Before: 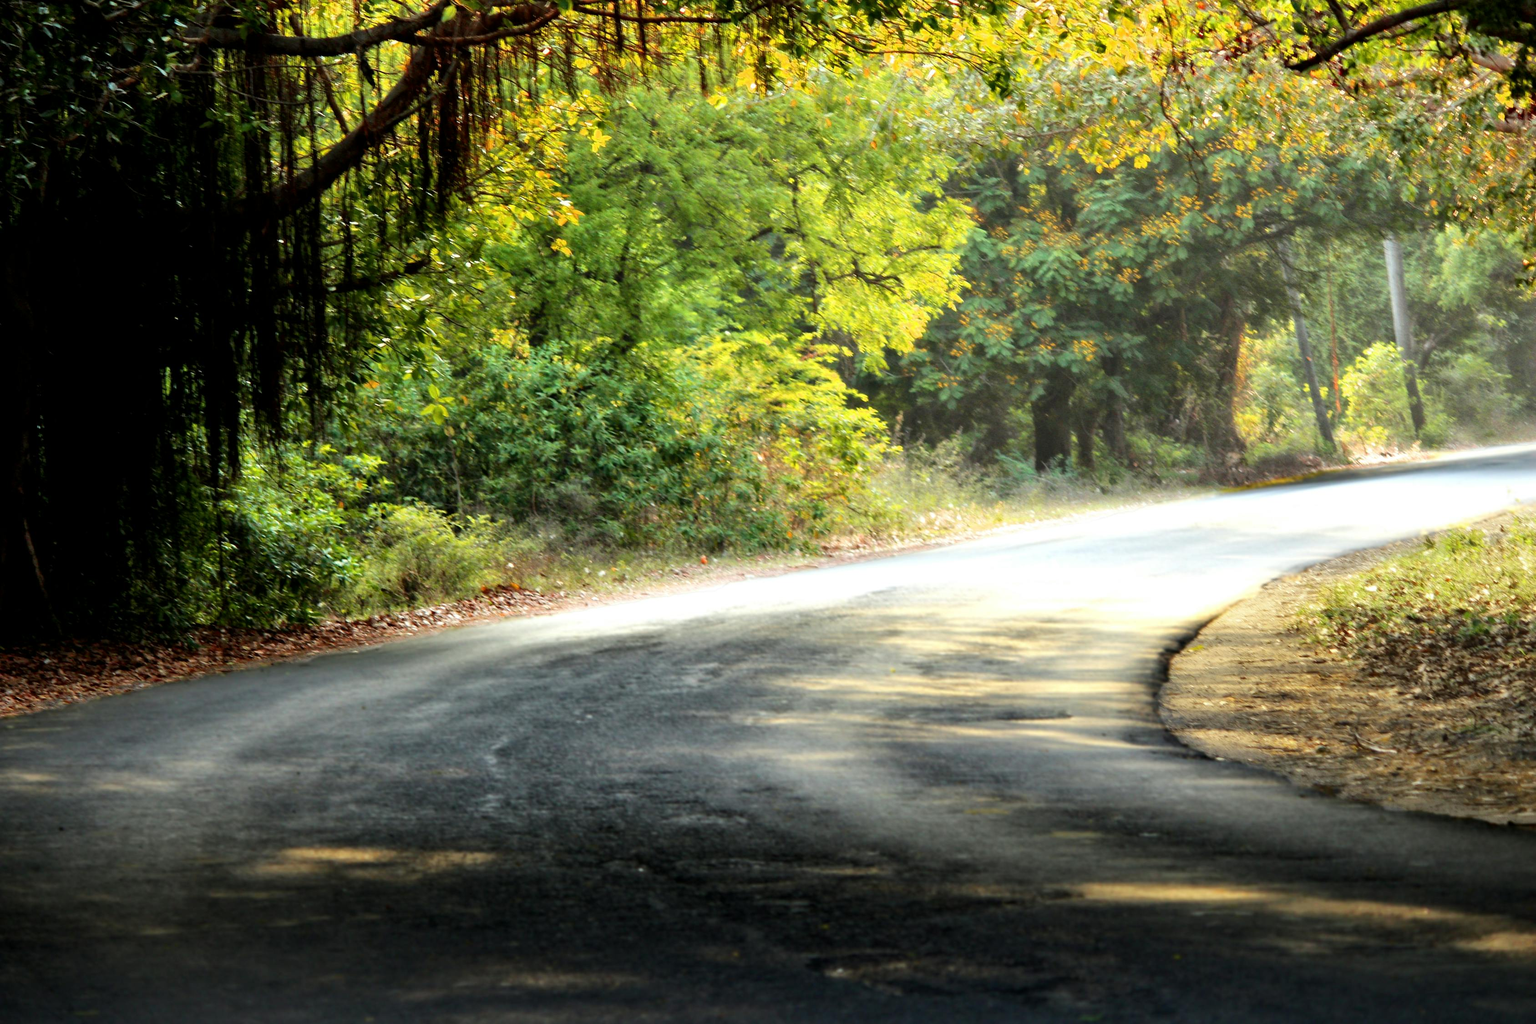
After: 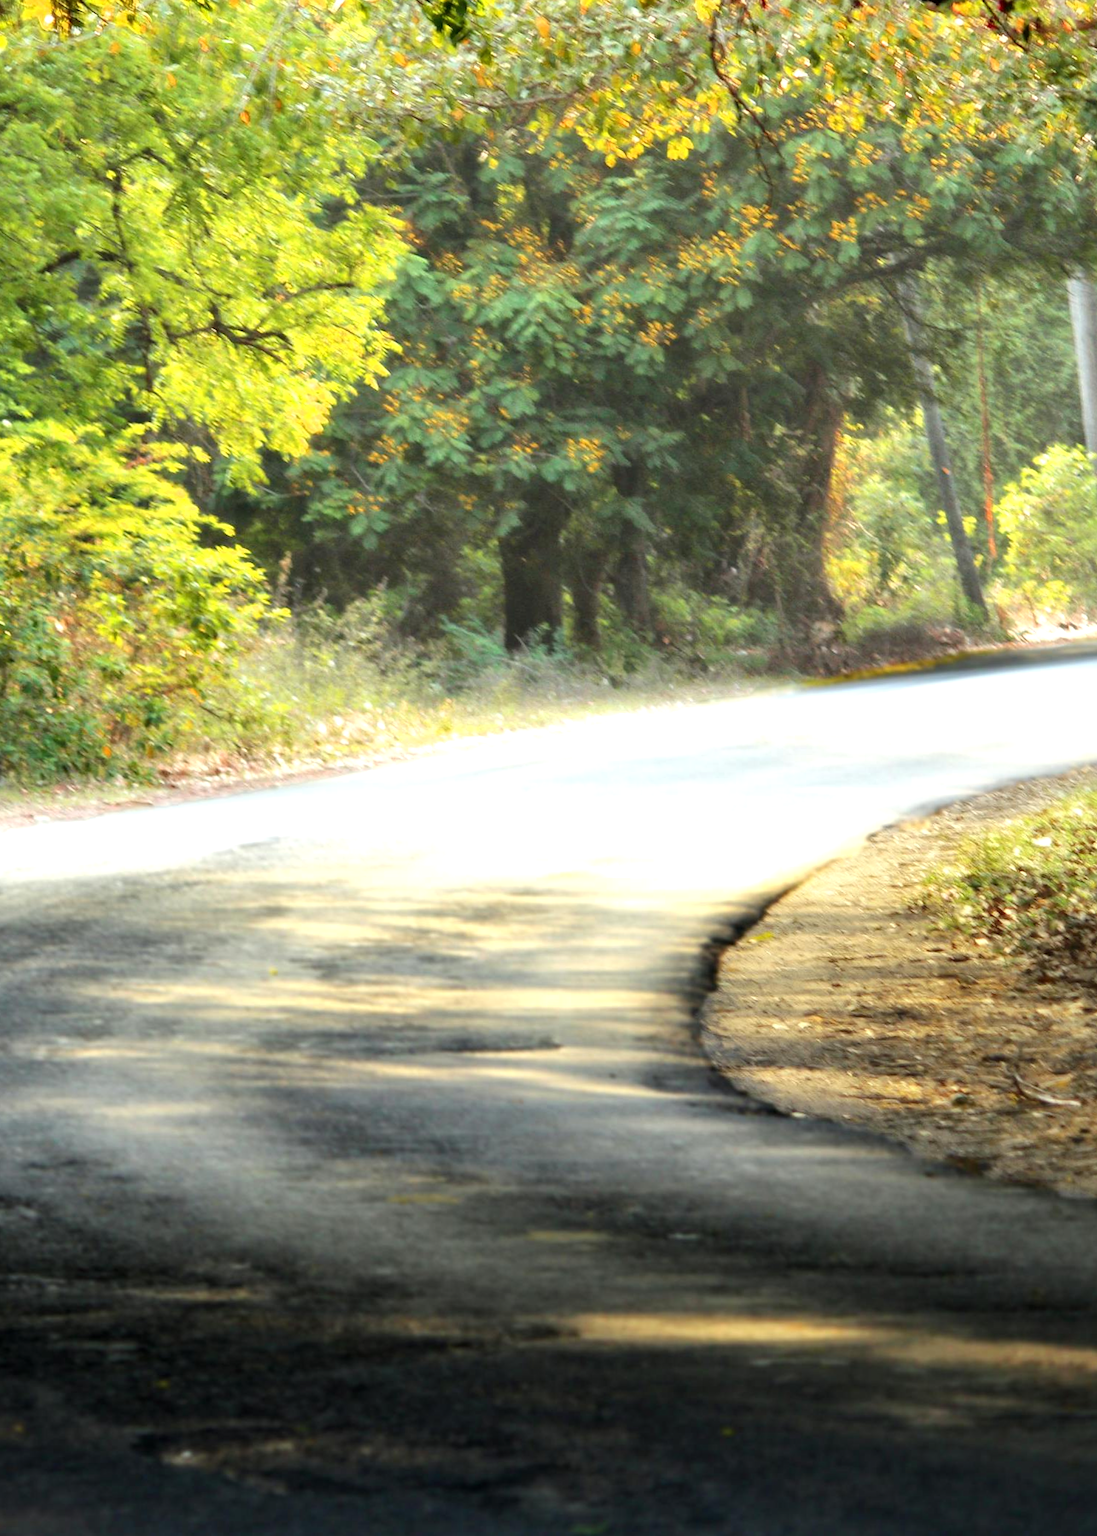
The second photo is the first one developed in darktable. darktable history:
exposure: exposure 0.197 EV, compensate highlight preservation false
crop: left 47.628%, top 6.643%, right 7.874%
rotate and perspective: rotation 0.174°, lens shift (vertical) 0.013, lens shift (horizontal) 0.019, shear 0.001, automatic cropping original format, crop left 0.007, crop right 0.991, crop top 0.016, crop bottom 0.997
